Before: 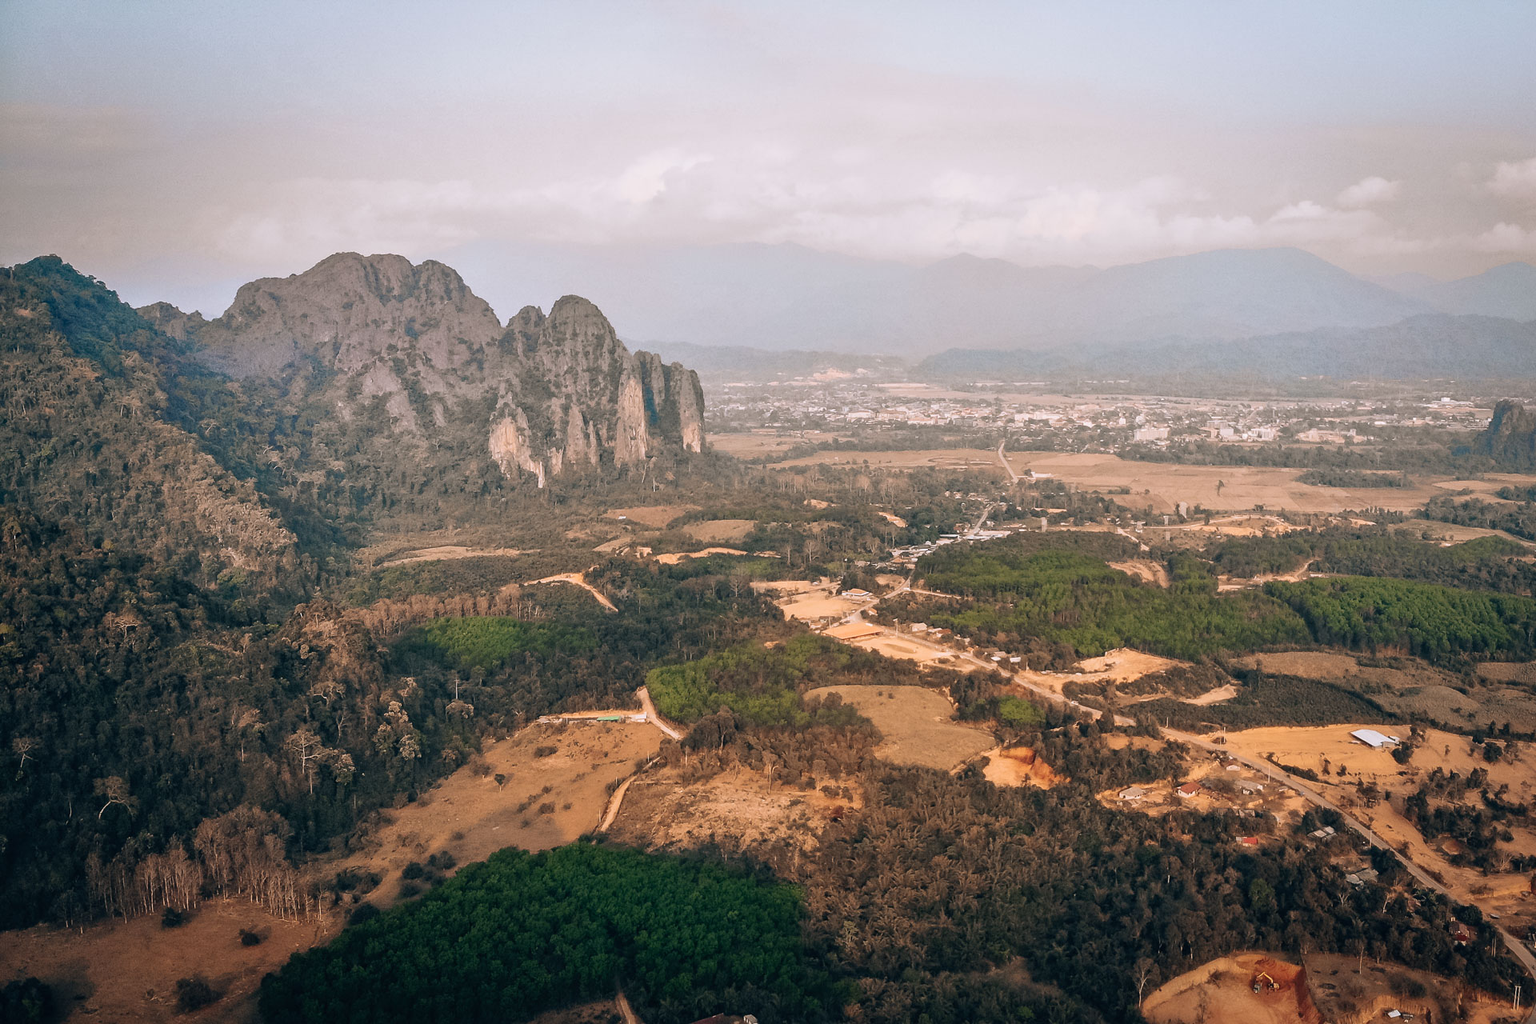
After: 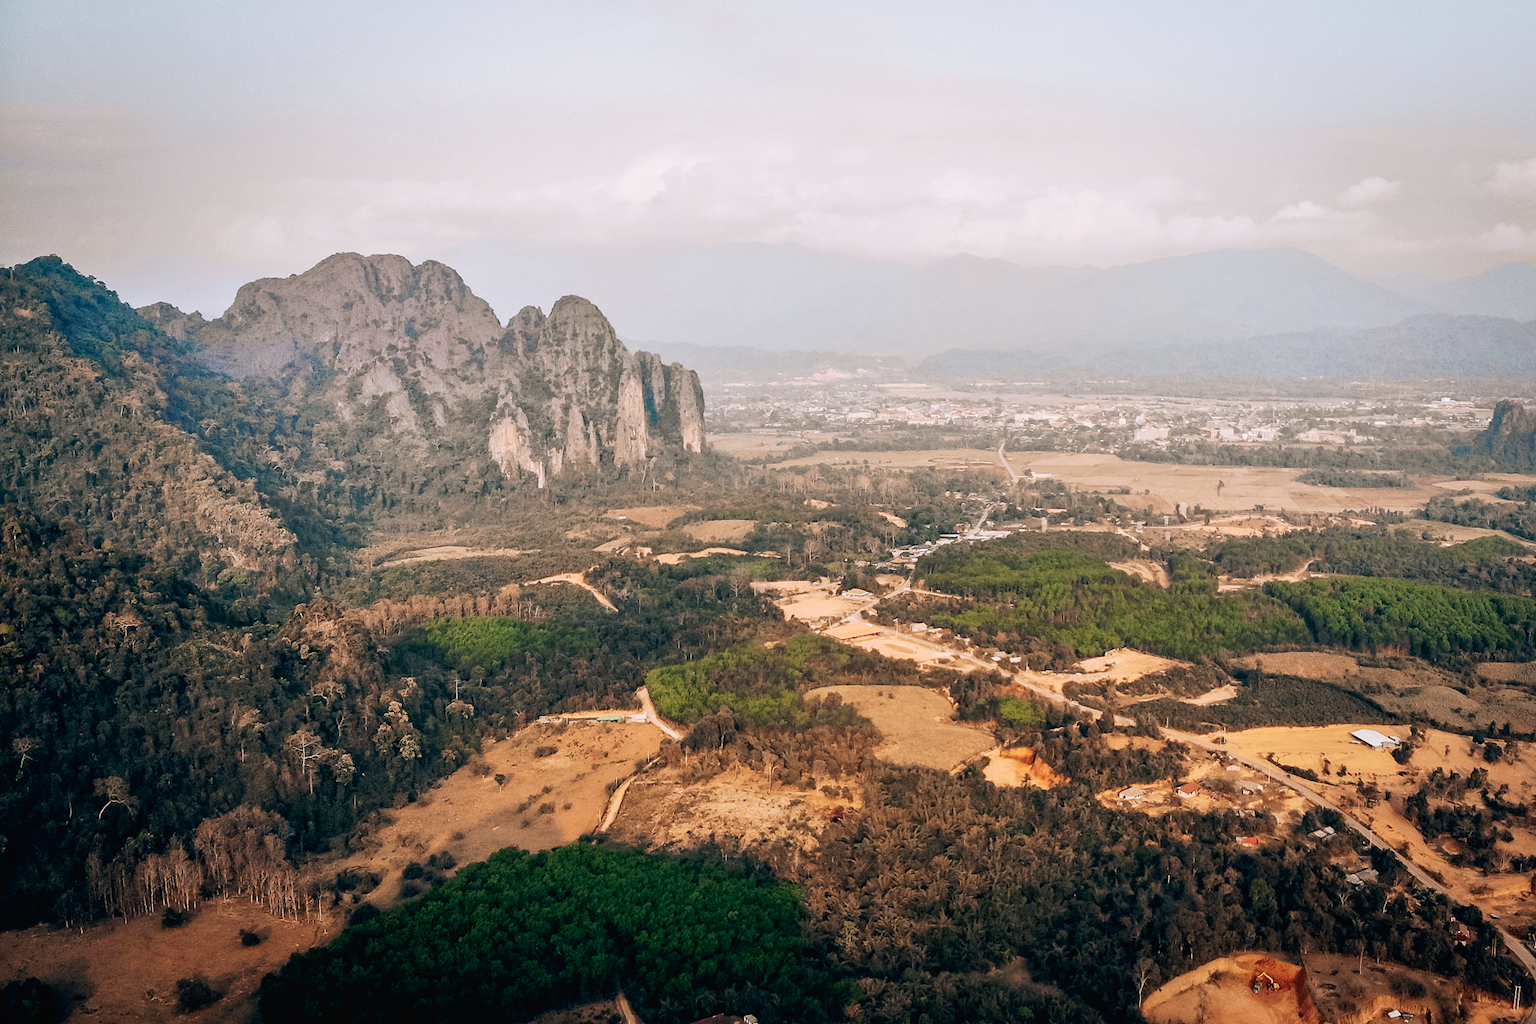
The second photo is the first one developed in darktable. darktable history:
tone curve: curves: ch0 [(0, 0.013) (0.054, 0.018) (0.205, 0.191) (0.289, 0.292) (0.39, 0.424) (0.493, 0.551) (0.666, 0.743) (0.795, 0.841) (1, 0.998)]; ch1 [(0, 0) (0.385, 0.343) (0.439, 0.415) (0.494, 0.495) (0.501, 0.501) (0.51, 0.509) (0.548, 0.554) (0.586, 0.614) (0.66, 0.706) (0.783, 0.804) (1, 1)]; ch2 [(0, 0) (0.304, 0.31) (0.403, 0.399) (0.441, 0.428) (0.47, 0.469) (0.498, 0.496) (0.524, 0.538) (0.566, 0.579) (0.633, 0.665) (0.7, 0.711) (1, 1)], preserve colors none
